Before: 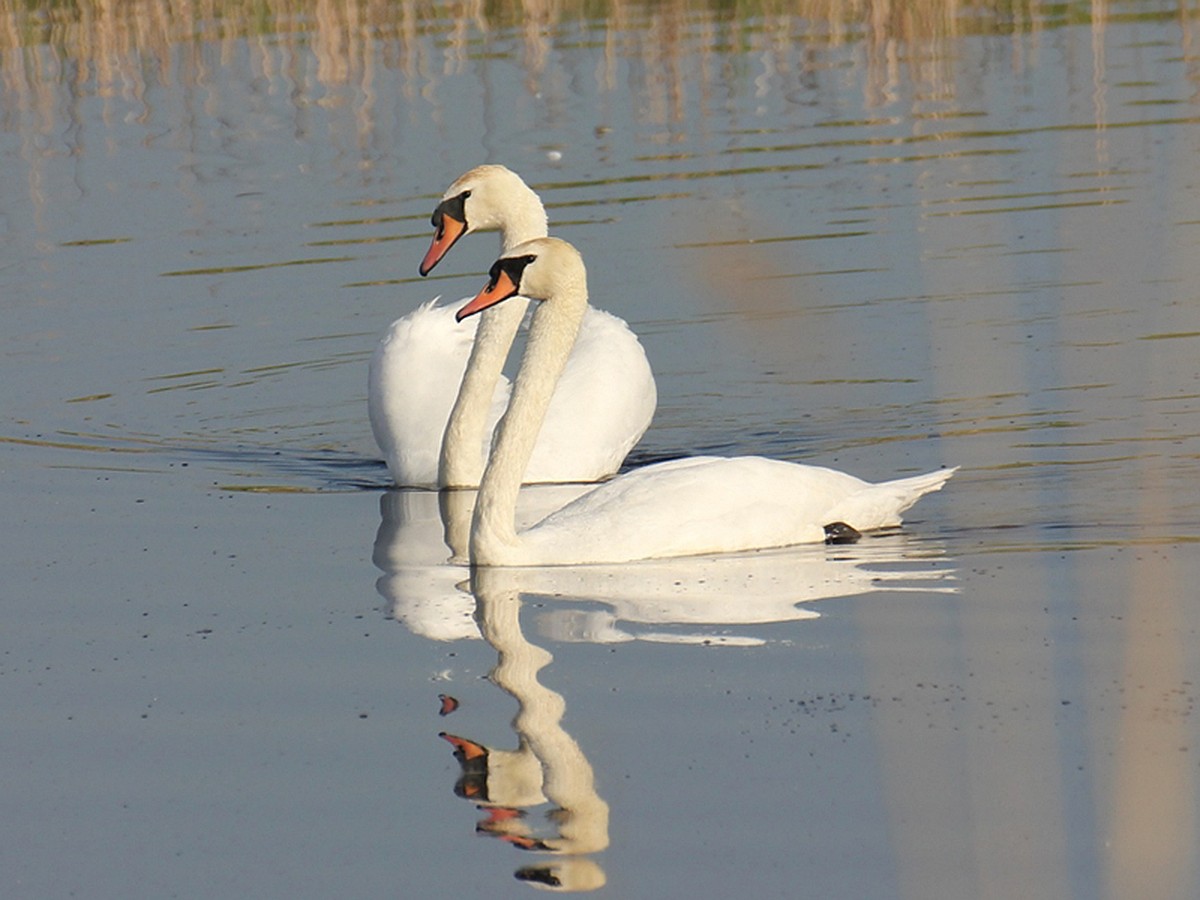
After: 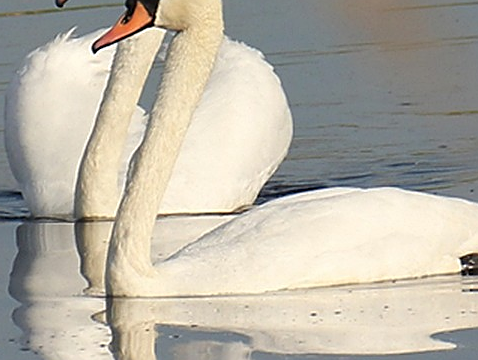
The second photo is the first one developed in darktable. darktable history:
crop: left 30.351%, top 29.925%, right 29.777%, bottom 30.036%
exposure: black level correction 0.001, compensate highlight preservation false
sharpen: on, module defaults
